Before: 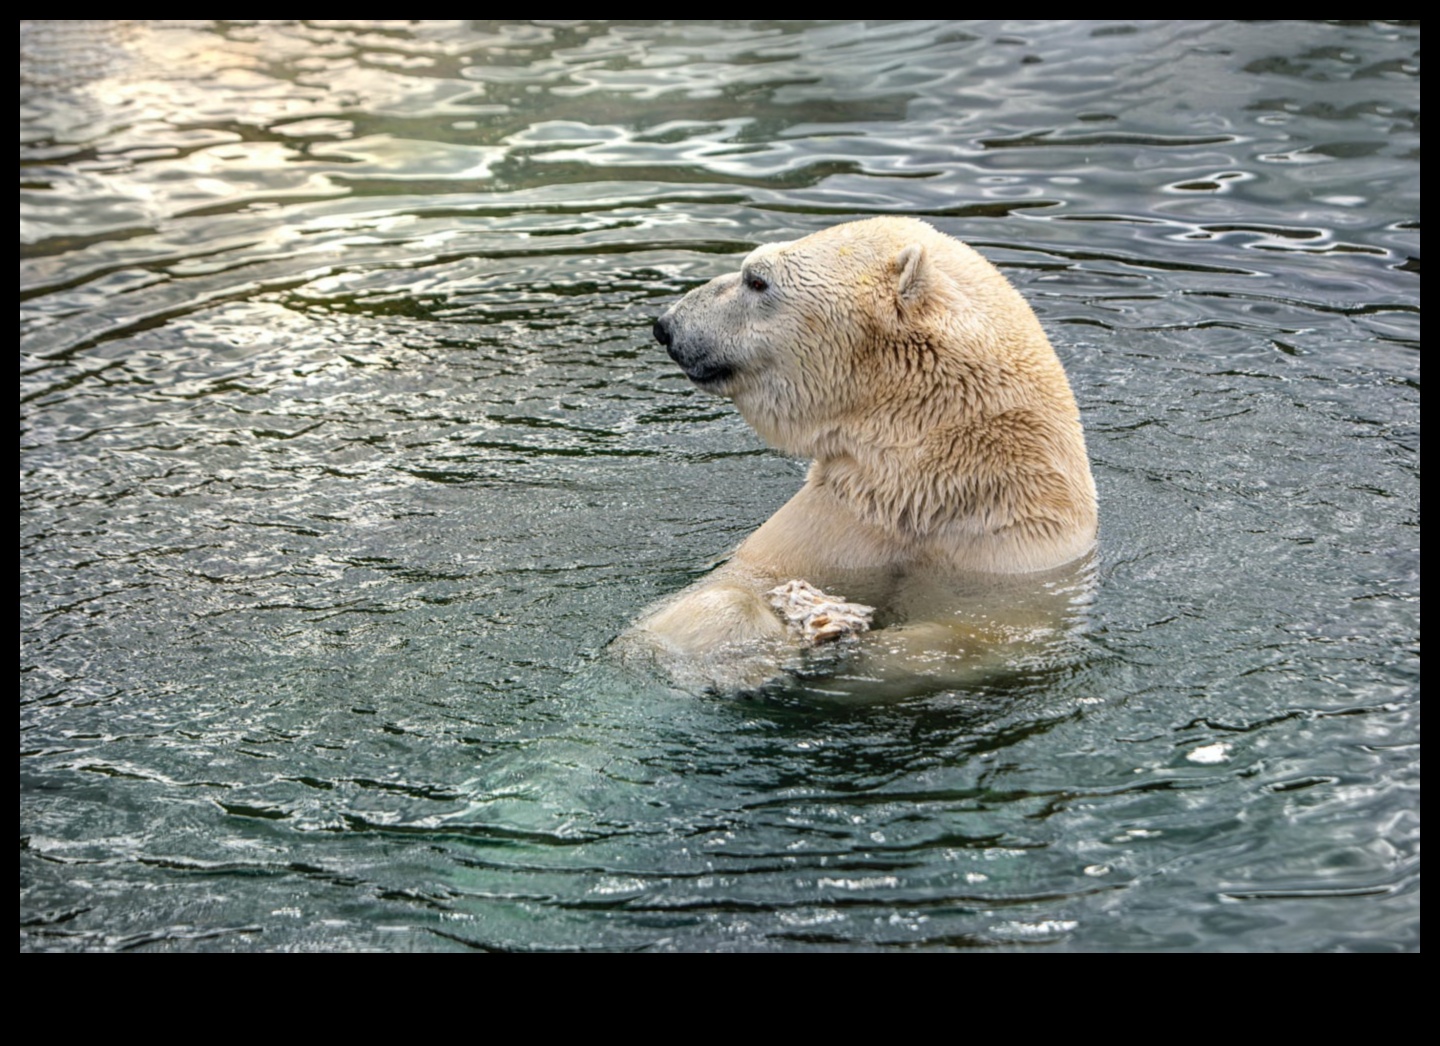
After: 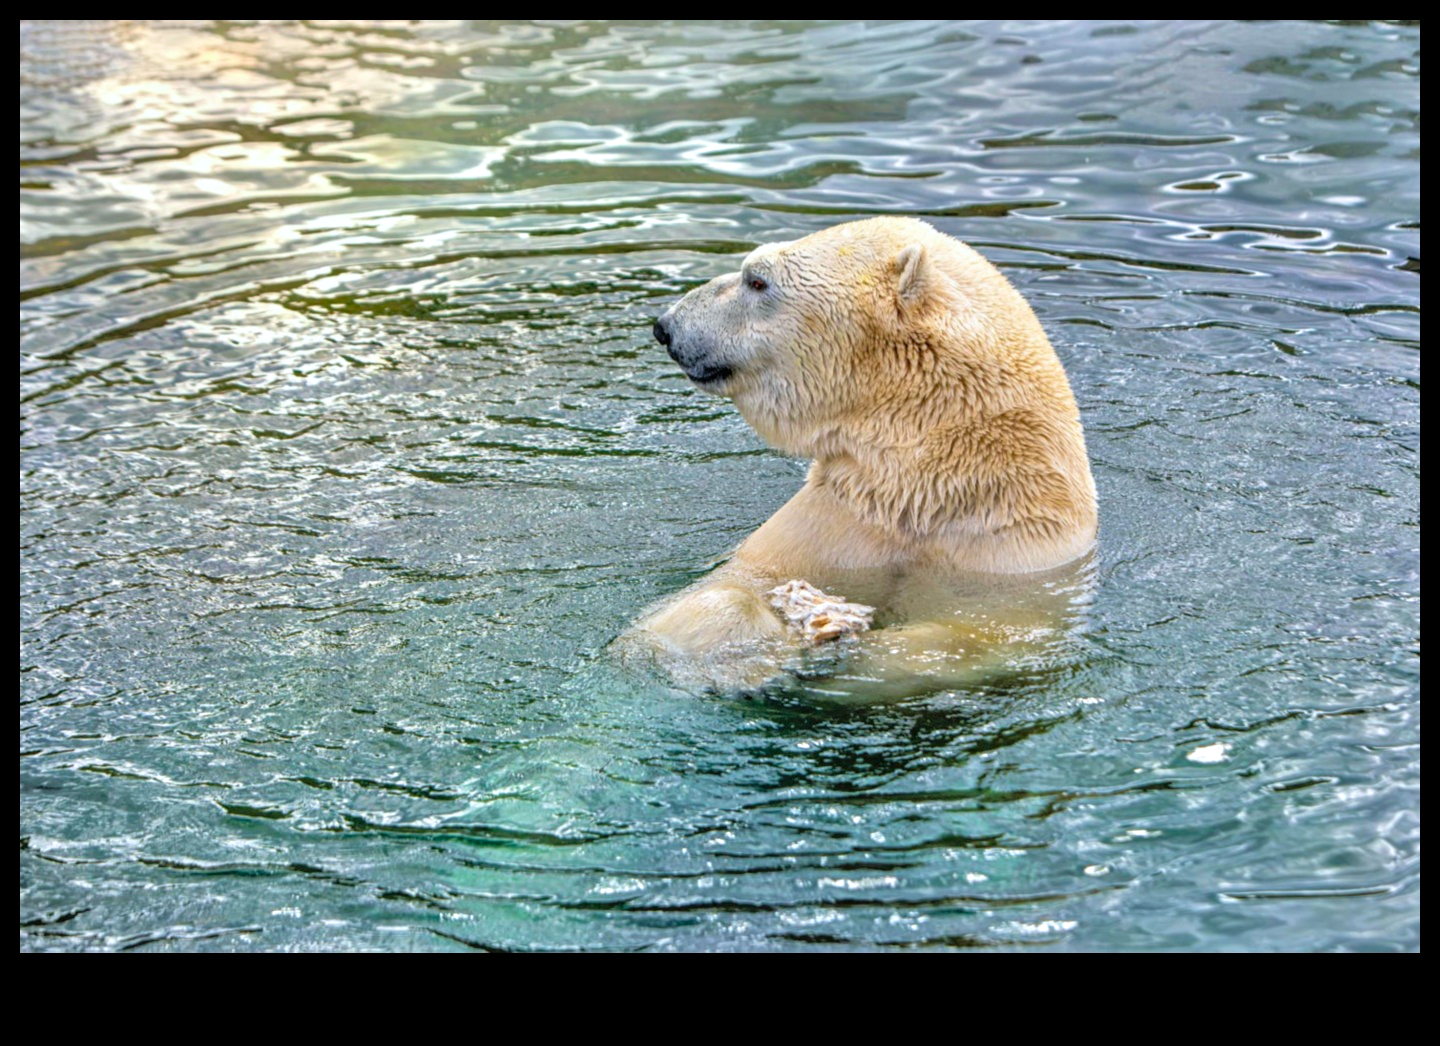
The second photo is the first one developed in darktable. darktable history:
white balance: red 0.976, blue 1.04
color balance: output saturation 120%
tone equalizer: -7 EV 0.15 EV, -6 EV 0.6 EV, -5 EV 1.15 EV, -4 EV 1.33 EV, -3 EV 1.15 EV, -2 EV 0.6 EV, -1 EV 0.15 EV, mask exposure compensation -0.5 EV
velvia: on, module defaults
